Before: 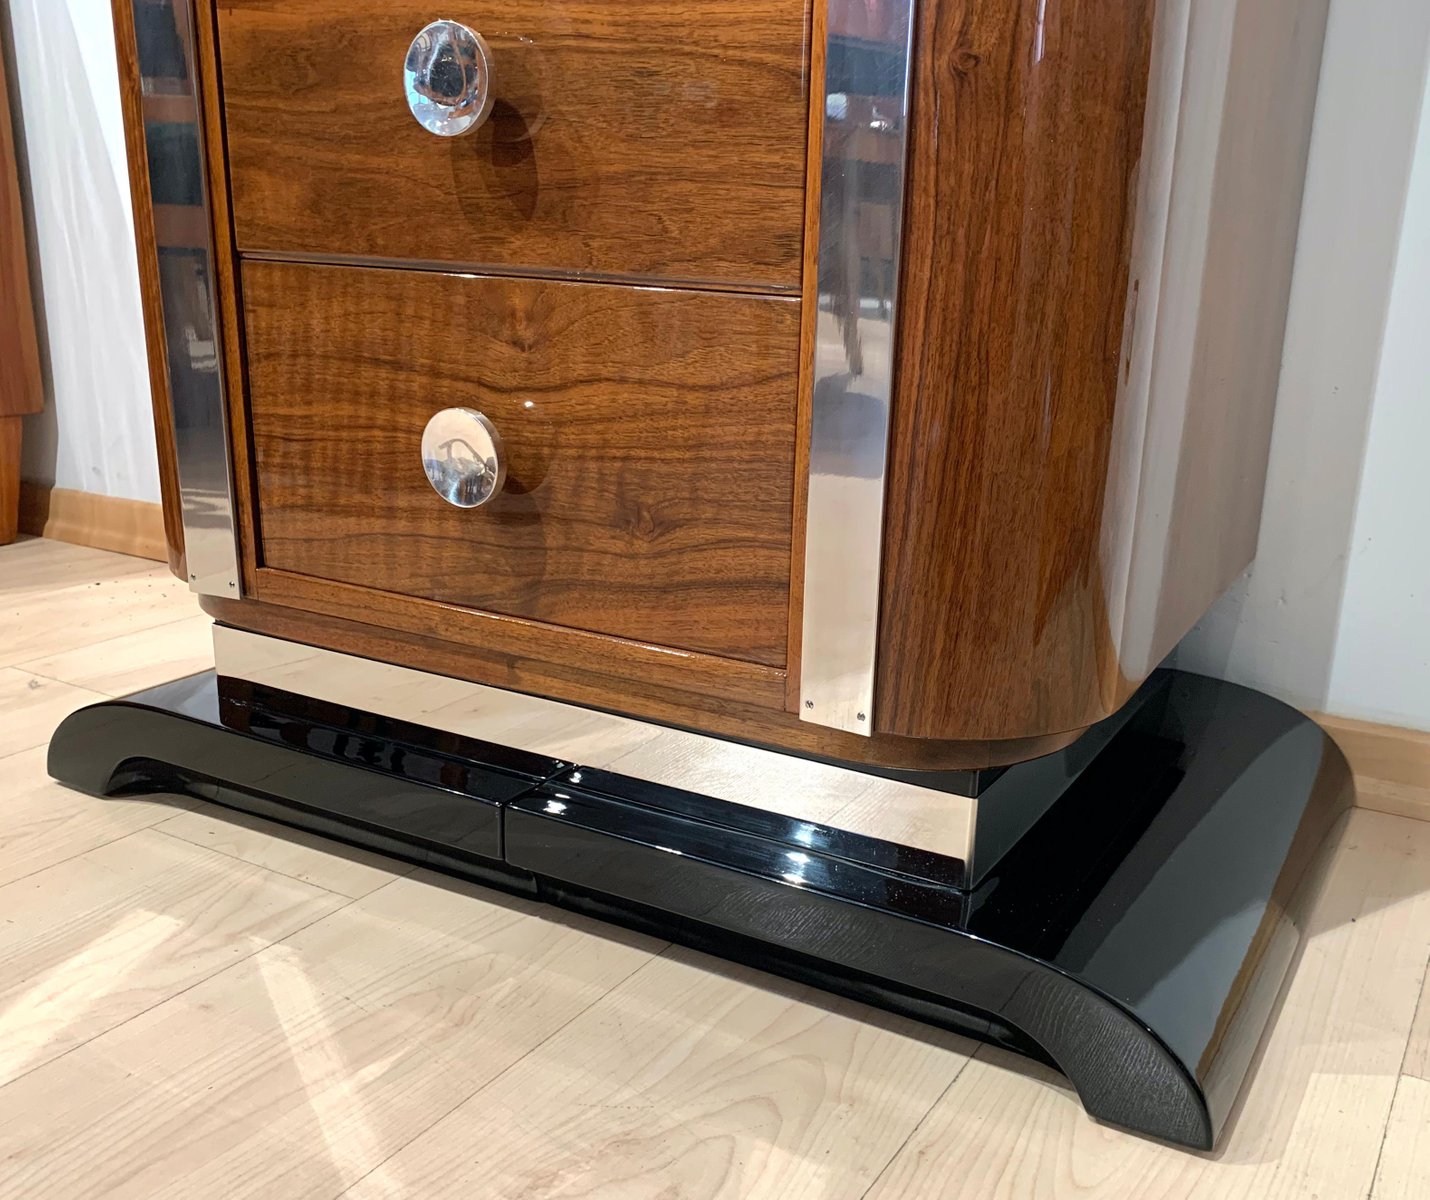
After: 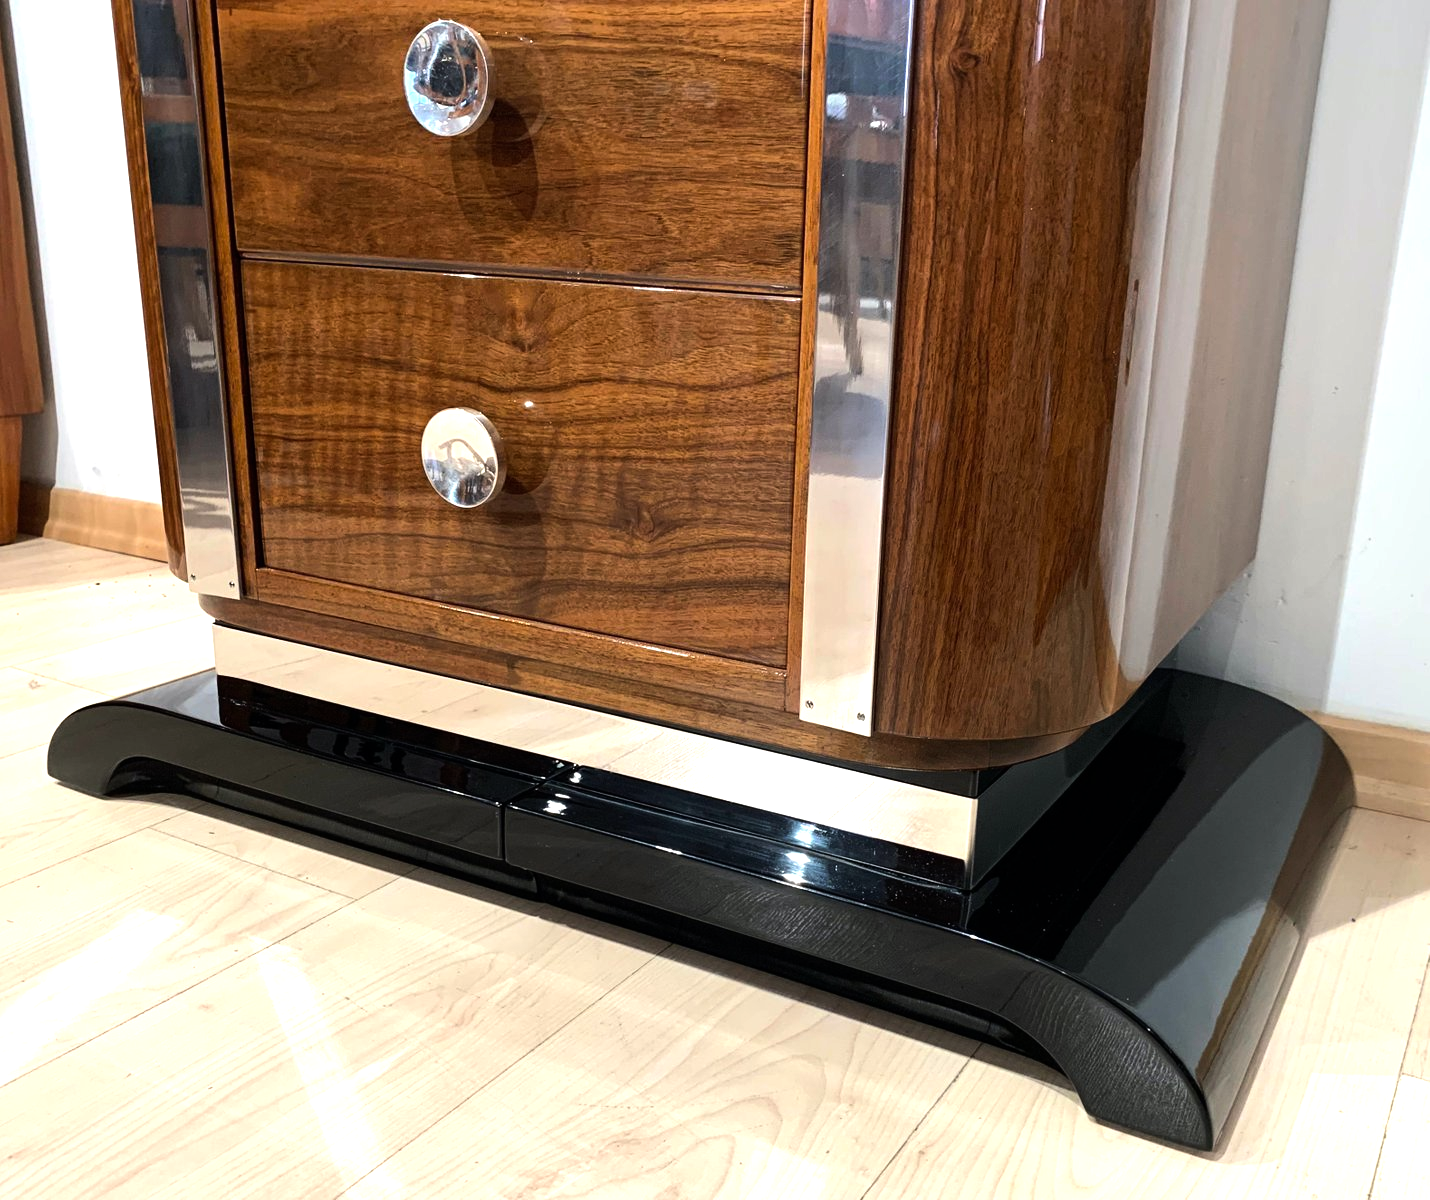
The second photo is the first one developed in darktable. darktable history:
tone equalizer: -8 EV -0.789 EV, -7 EV -0.729 EV, -6 EV -0.608 EV, -5 EV -0.366 EV, -3 EV 0.395 EV, -2 EV 0.6 EV, -1 EV 0.696 EV, +0 EV 0.732 EV, edges refinement/feathering 500, mask exposure compensation -1.57 EV, preserve details no
